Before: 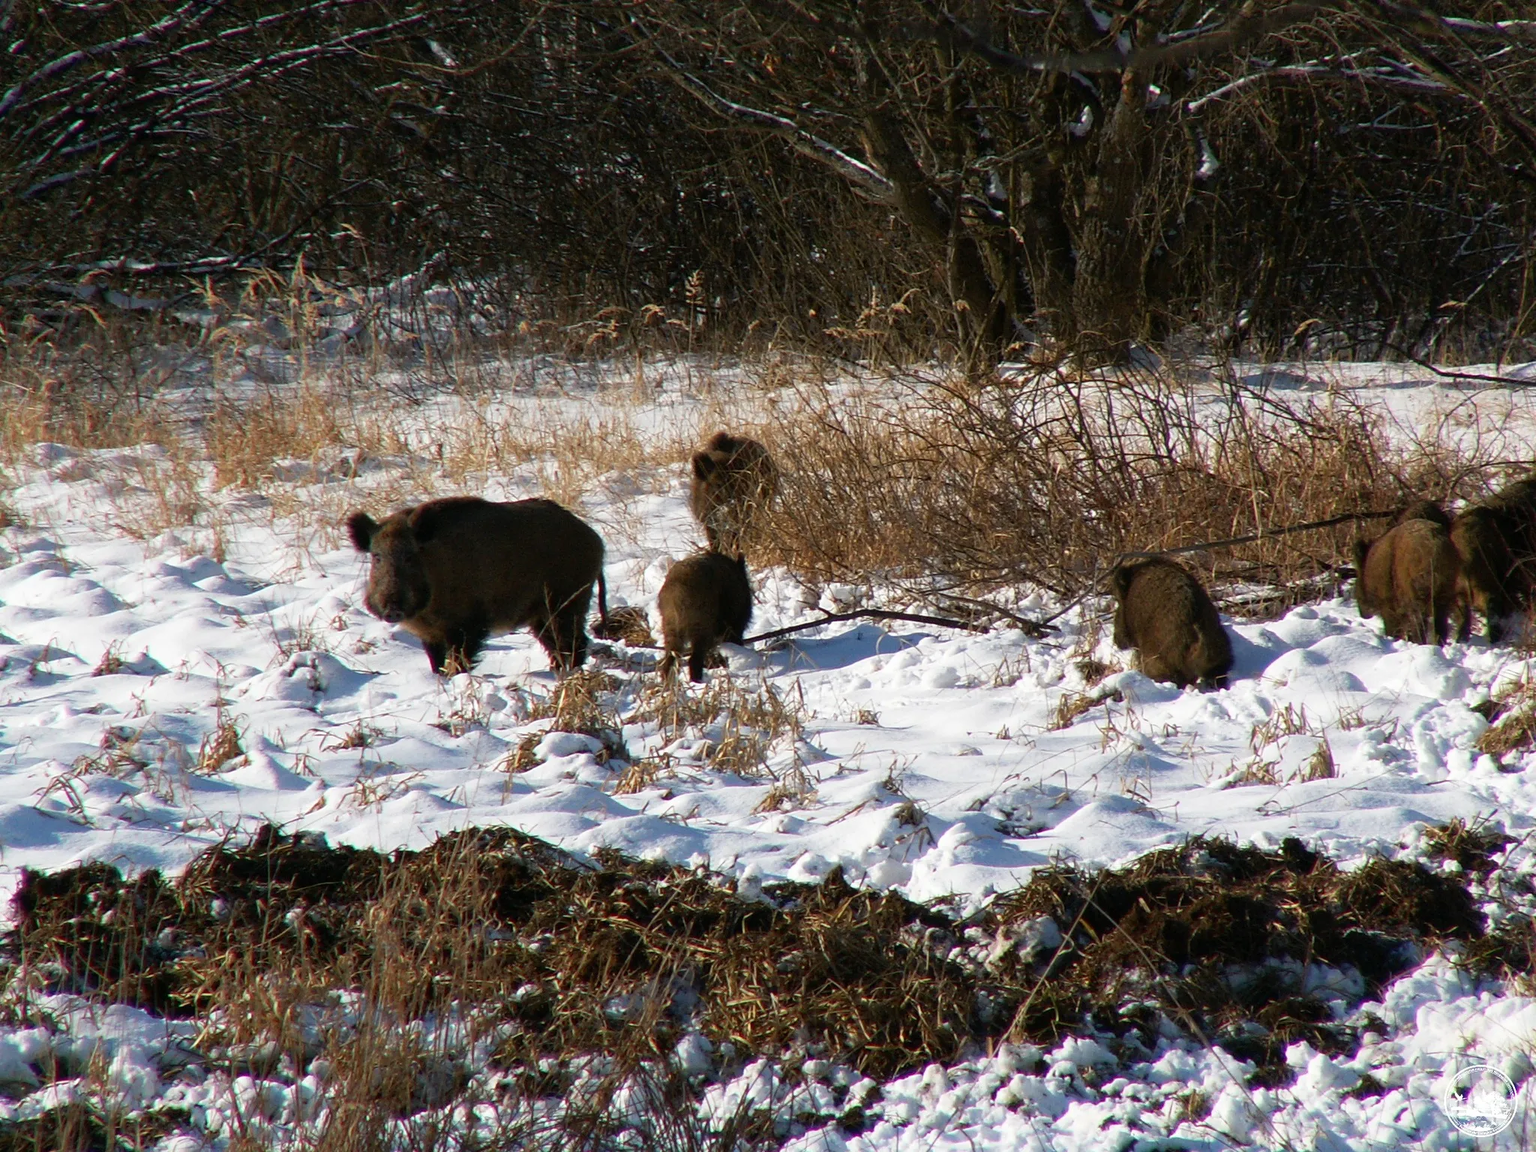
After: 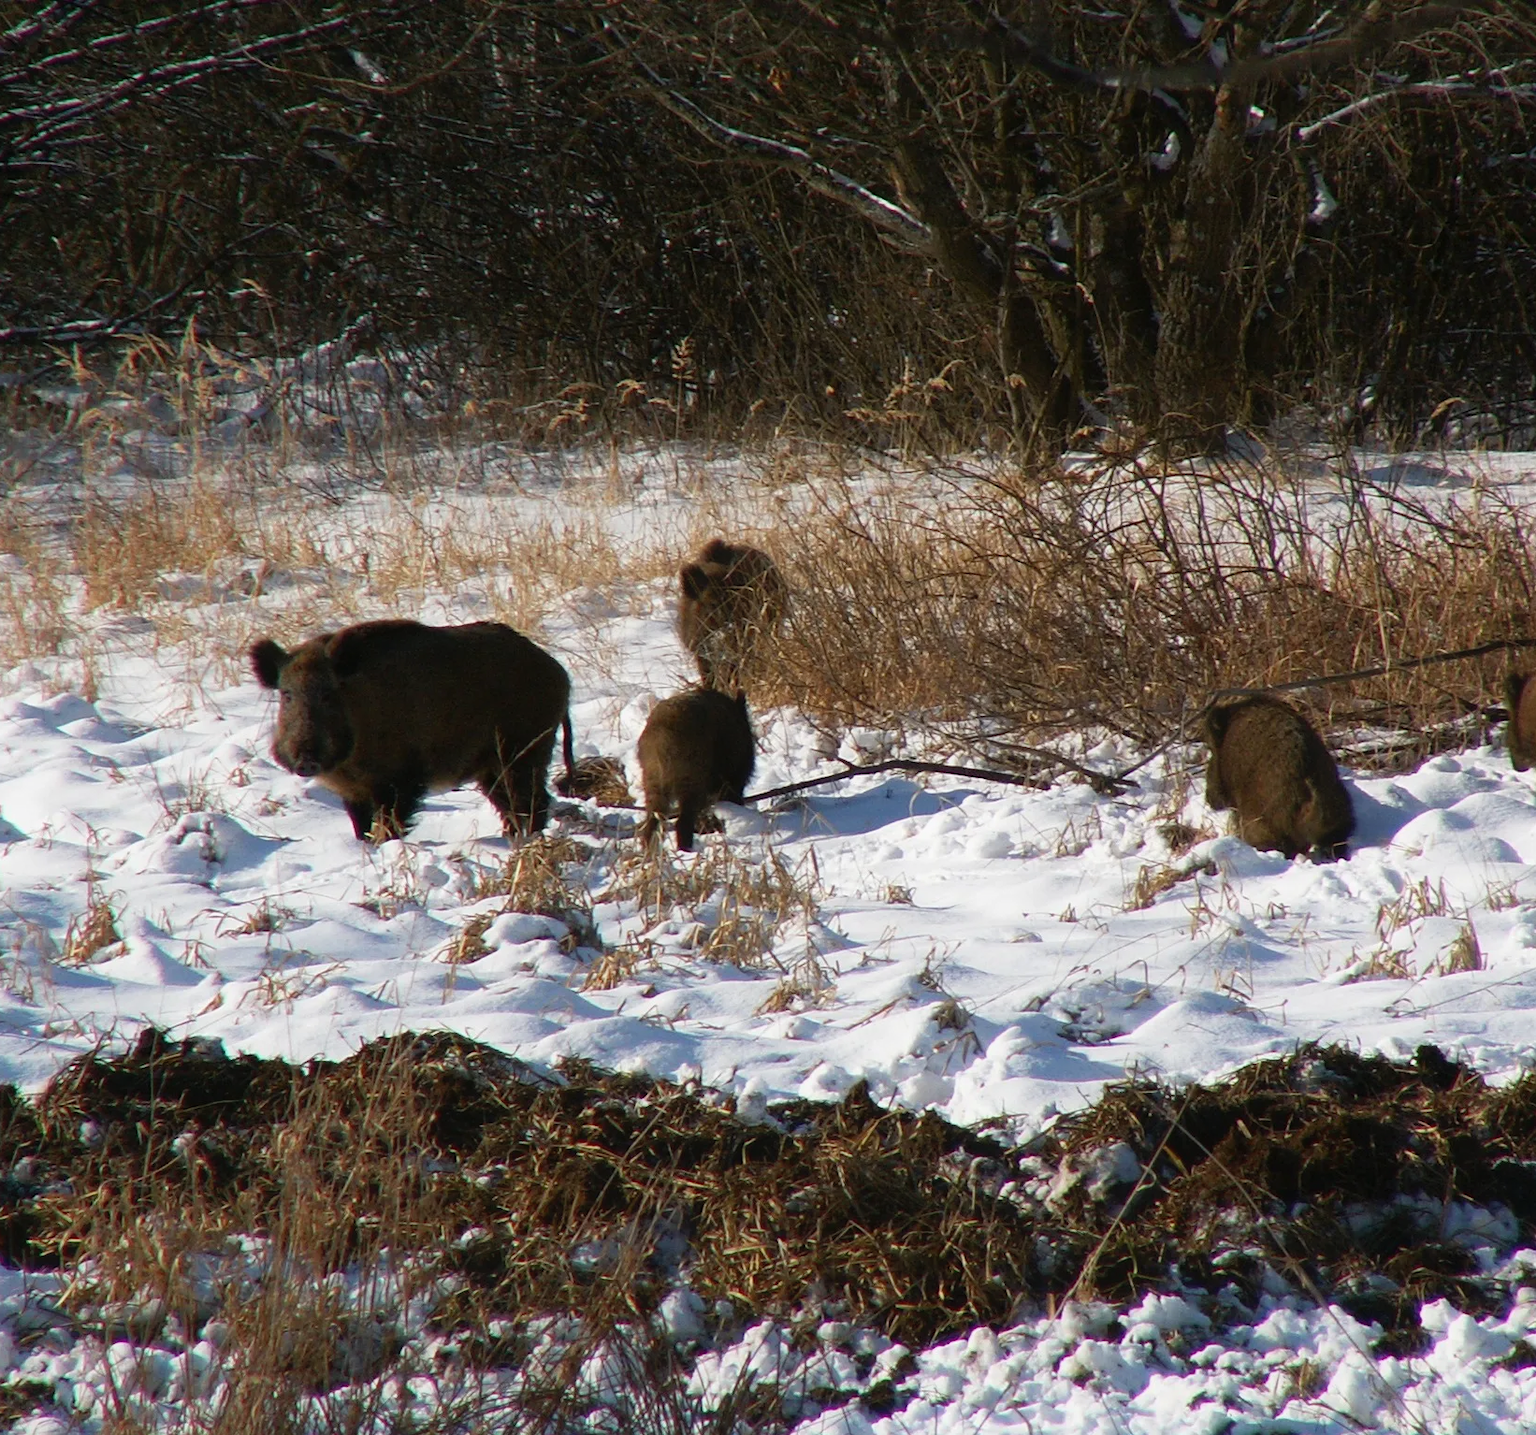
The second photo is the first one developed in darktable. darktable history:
contrast equalizer: octaves 7, y [[0.6 ×6], [0.55 ×6], [0 ×6], [0 ×6], [0 ×6]], mix -0.3
crop and rotate: left 9.597%, right 10.195%
